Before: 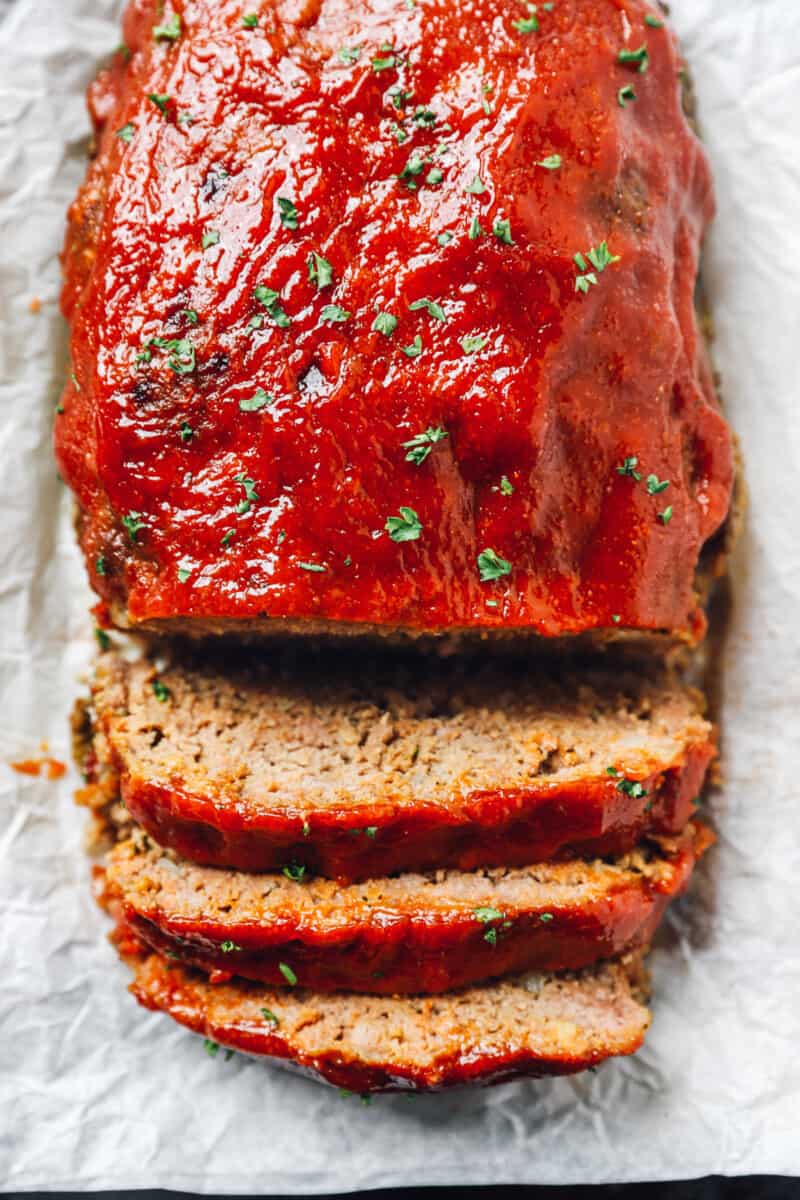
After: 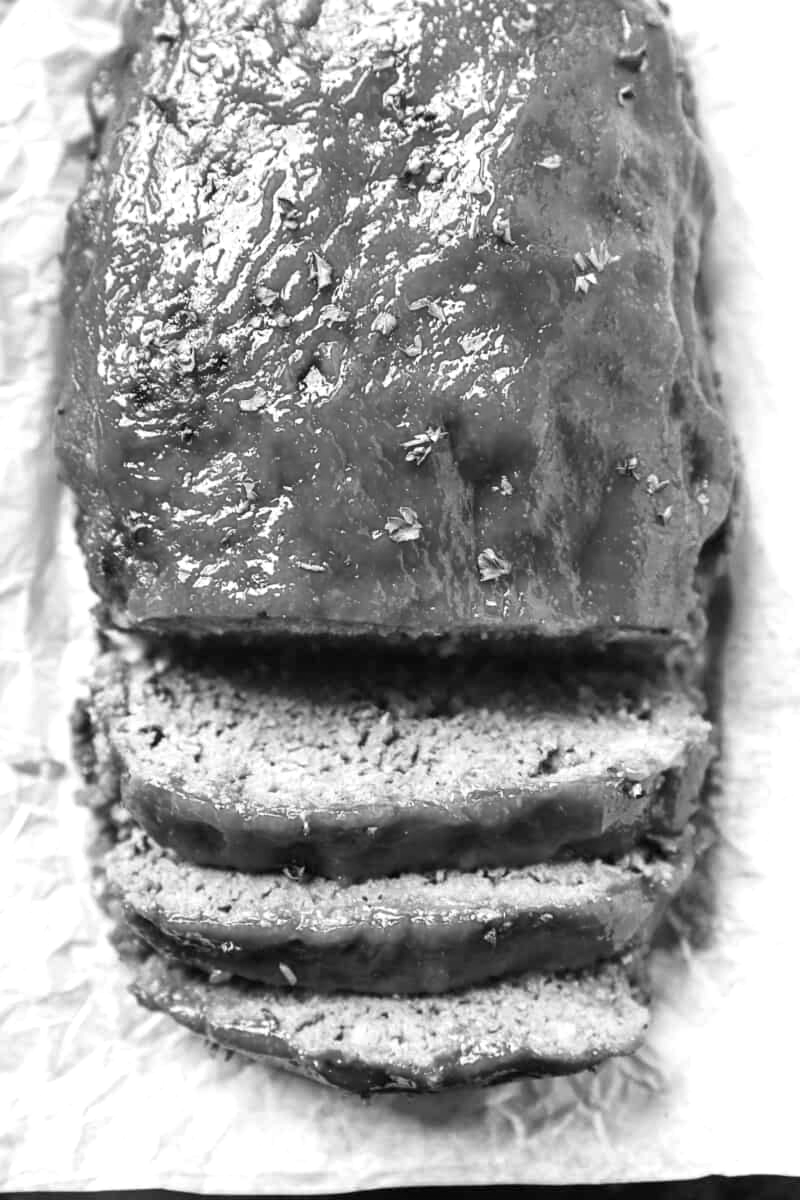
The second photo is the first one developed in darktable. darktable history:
exposure: black level correction 0.001, exposure 0.5 EV, compensate exposure bias true, compensate highlight preservation false
monochrome: on, module defaults
